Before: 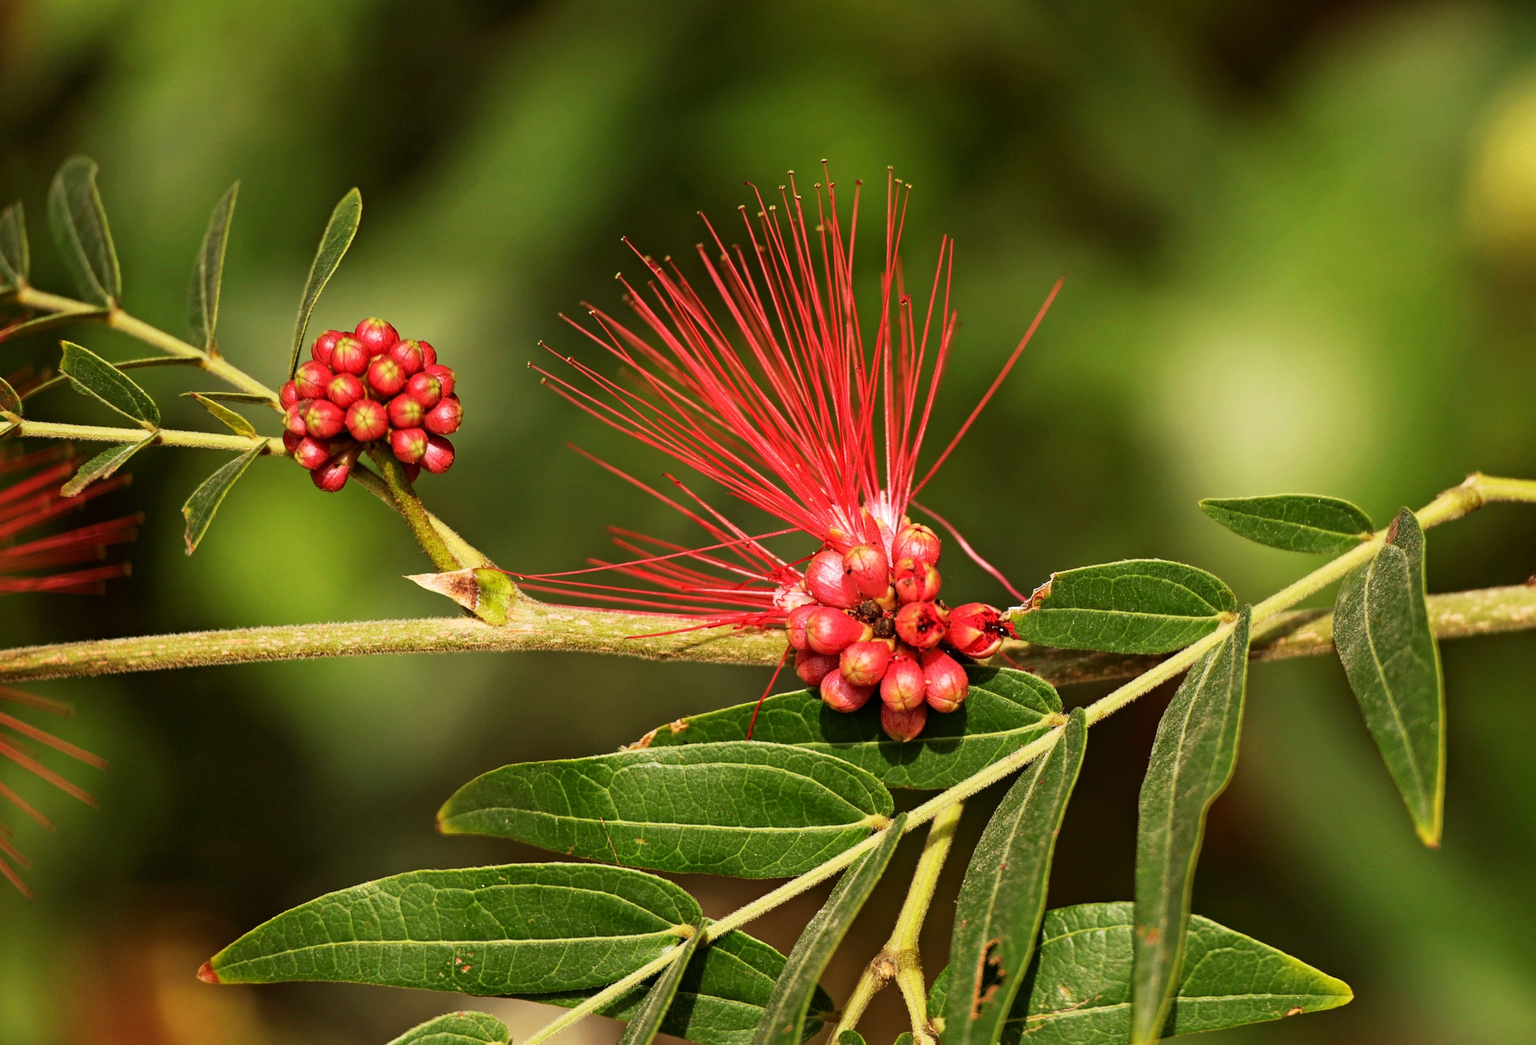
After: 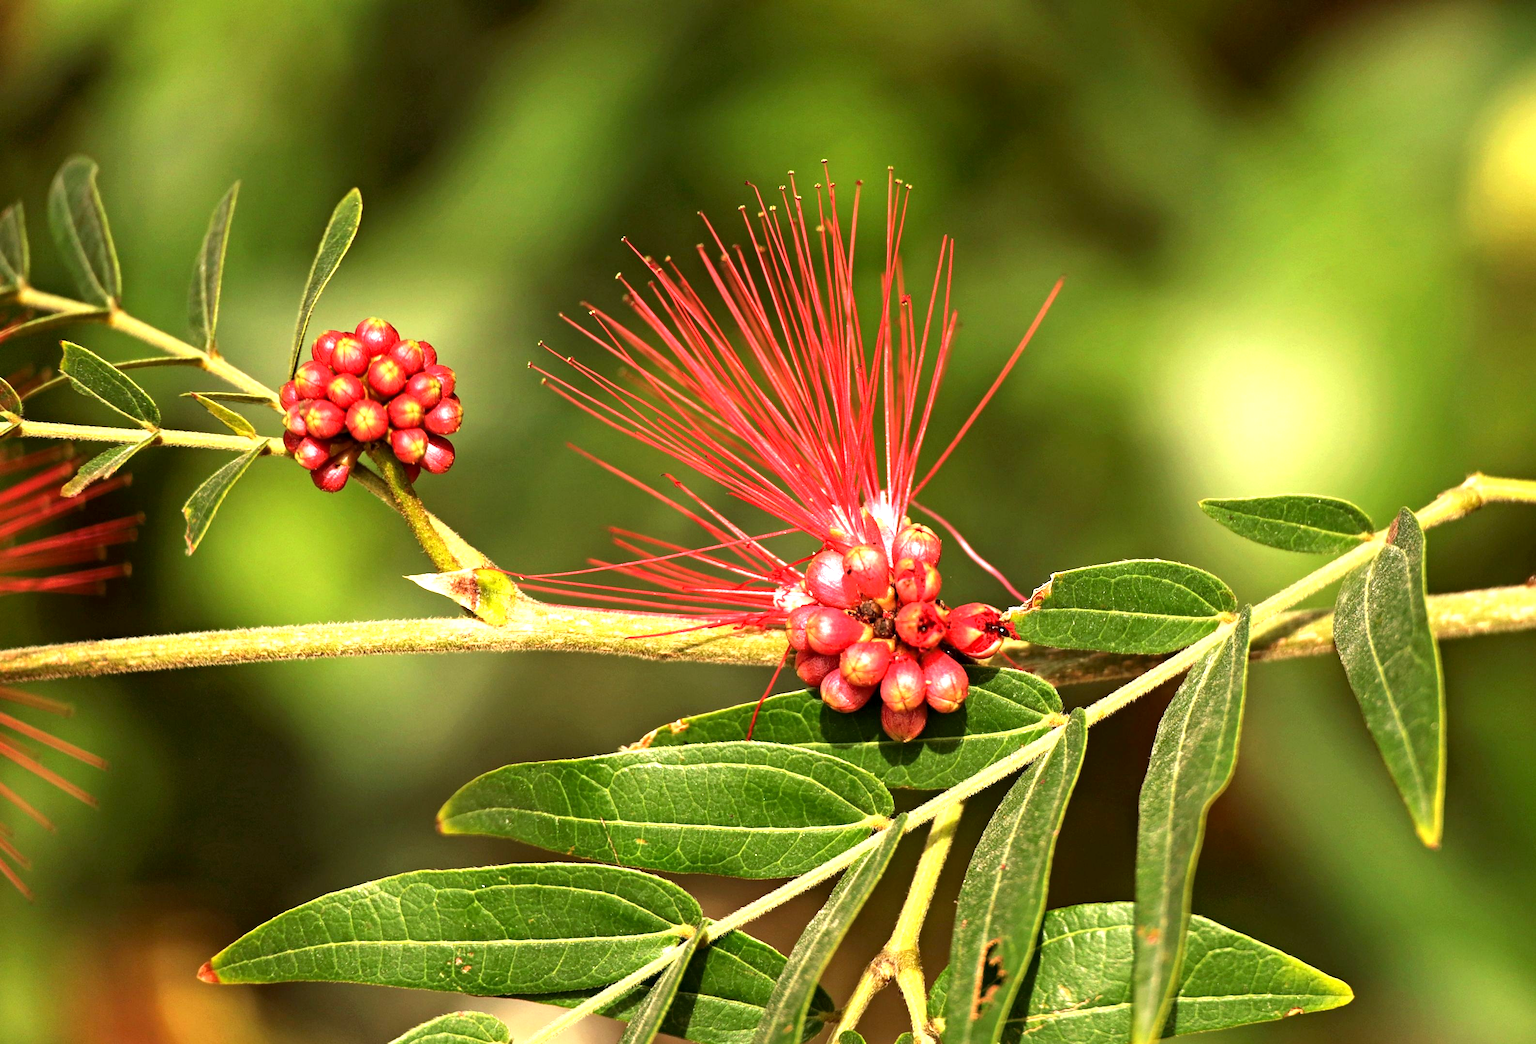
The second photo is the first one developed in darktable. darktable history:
exposure: black level correction 0.001, exposure 0.964 EV, compensate exposure bias true, compensate highlight preservation false
